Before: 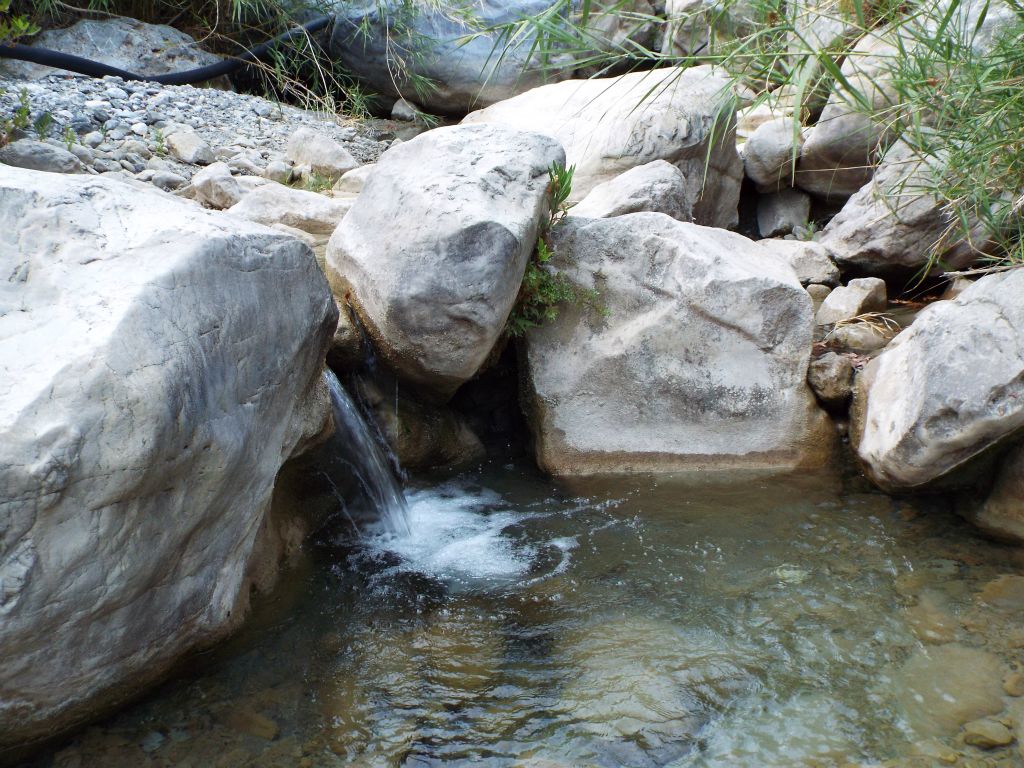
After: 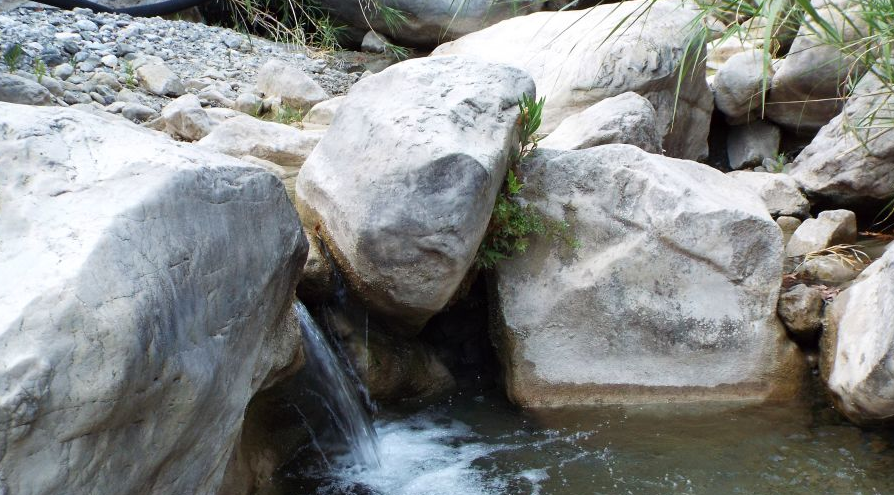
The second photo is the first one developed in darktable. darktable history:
rotate and perspective: automatic cropping off
crop: left 3.015%, top 8.969%, right 9.647%, bottom 26.457%
